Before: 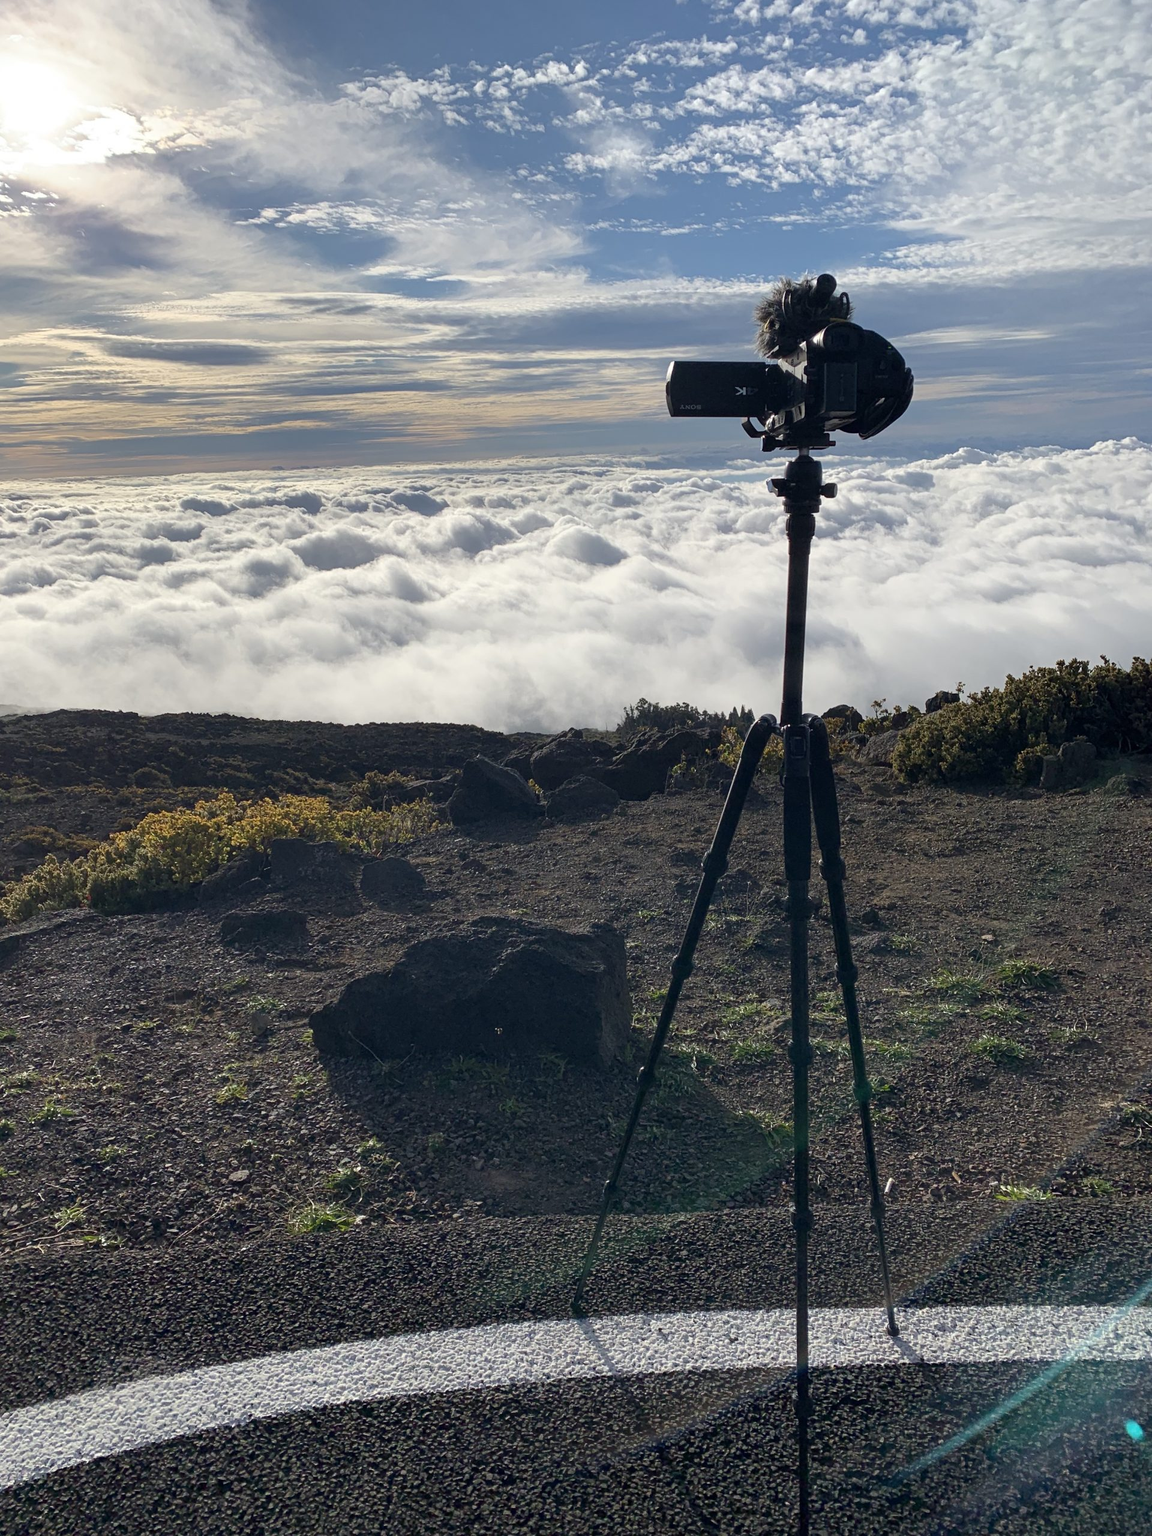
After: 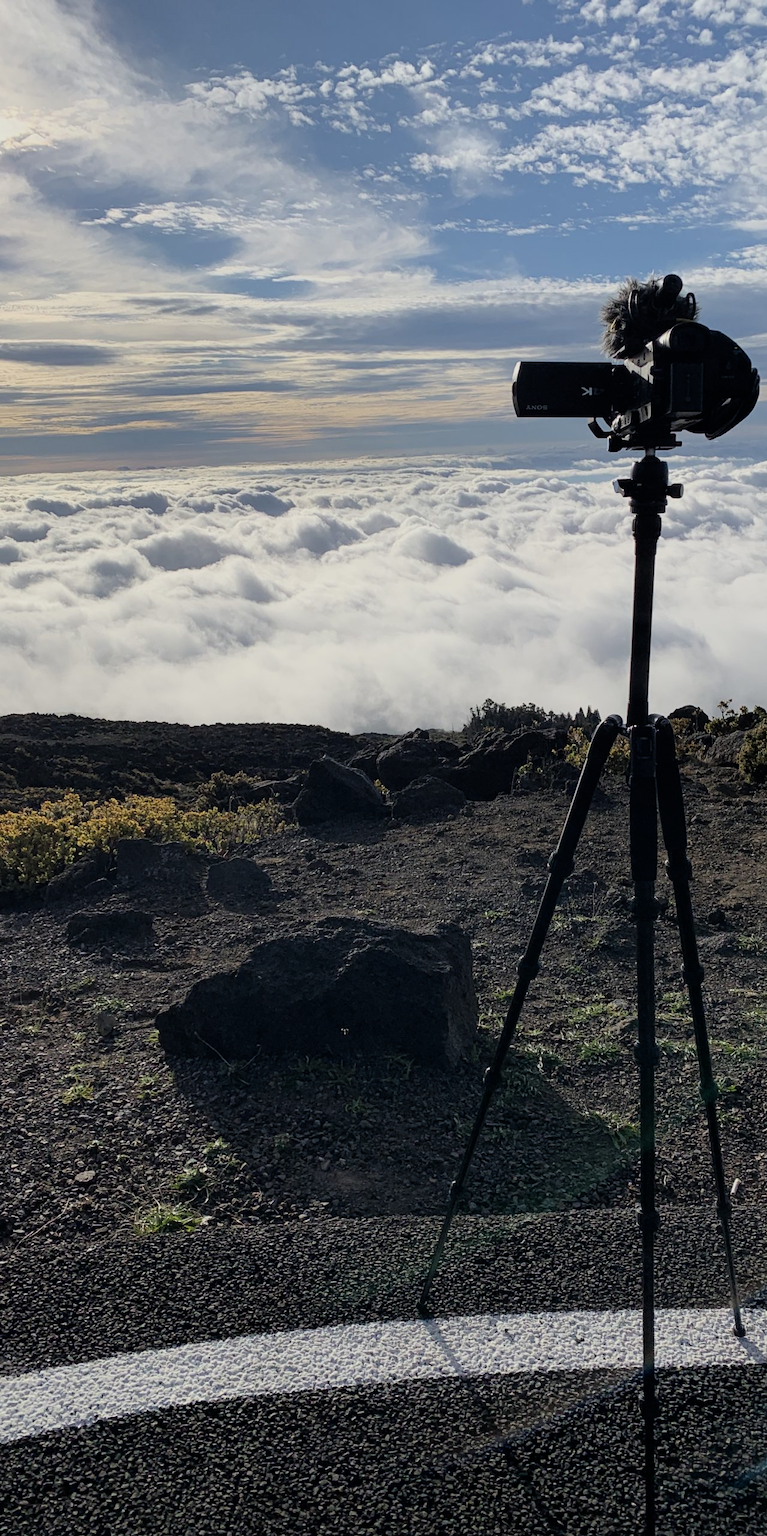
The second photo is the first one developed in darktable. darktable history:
filmic rgb: threshold 3 EV, hardness 4.17, latitude 50%, contrast 1.1, preserve chrominance max RGB, color science v6 (2022), contrast in shadows safe, contrast in highlights safe, enable highlight reconstruction true
crop and rotate: left 13.409%, right 19.924%
split-toning: shadows › saturation 0.61, highlights › saturation 0.58, balance -28.74, compress 87.36%
